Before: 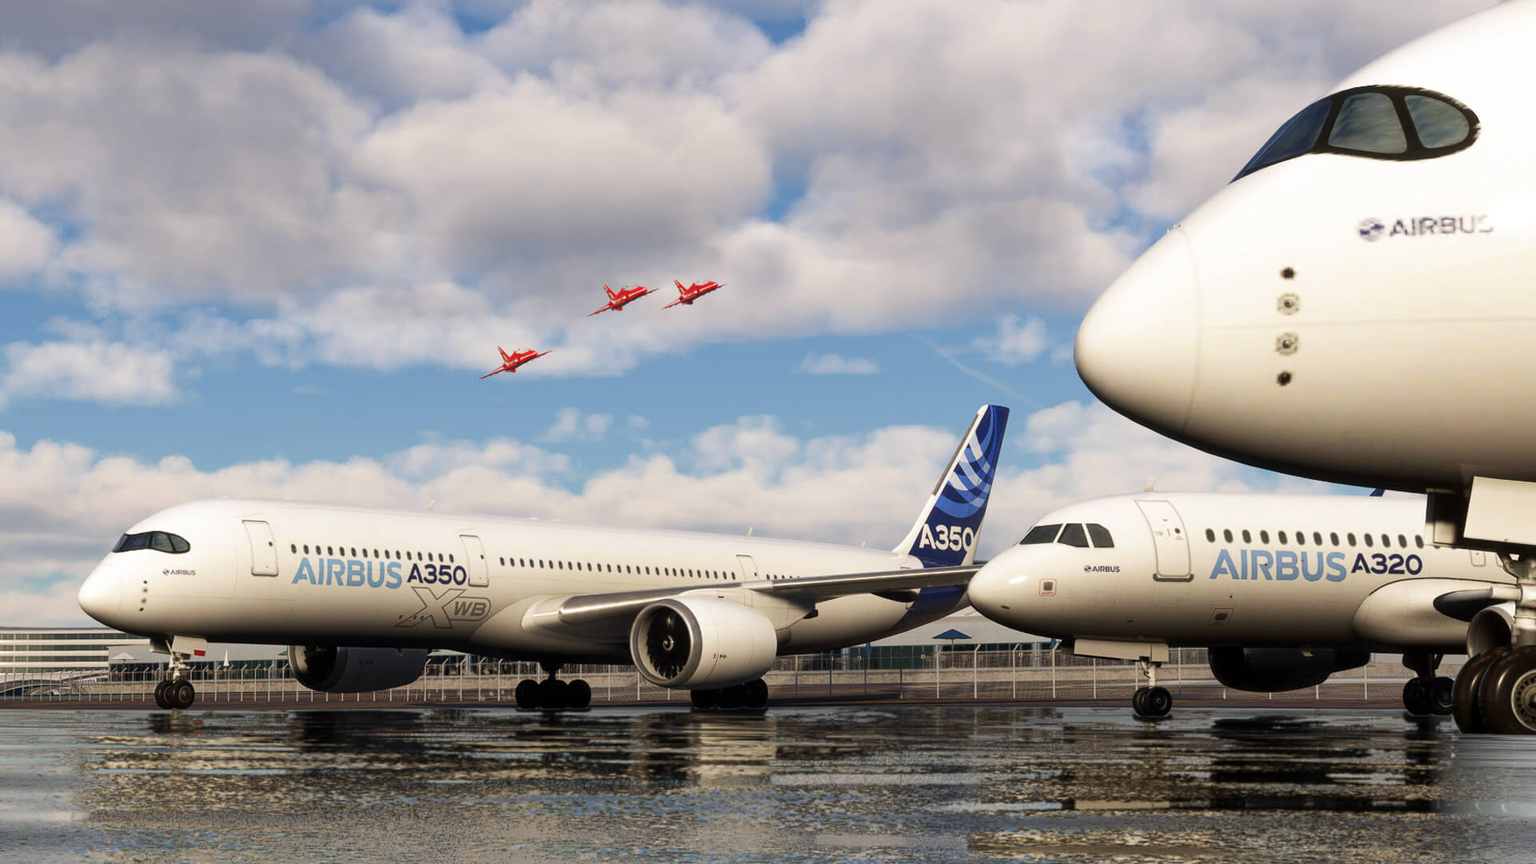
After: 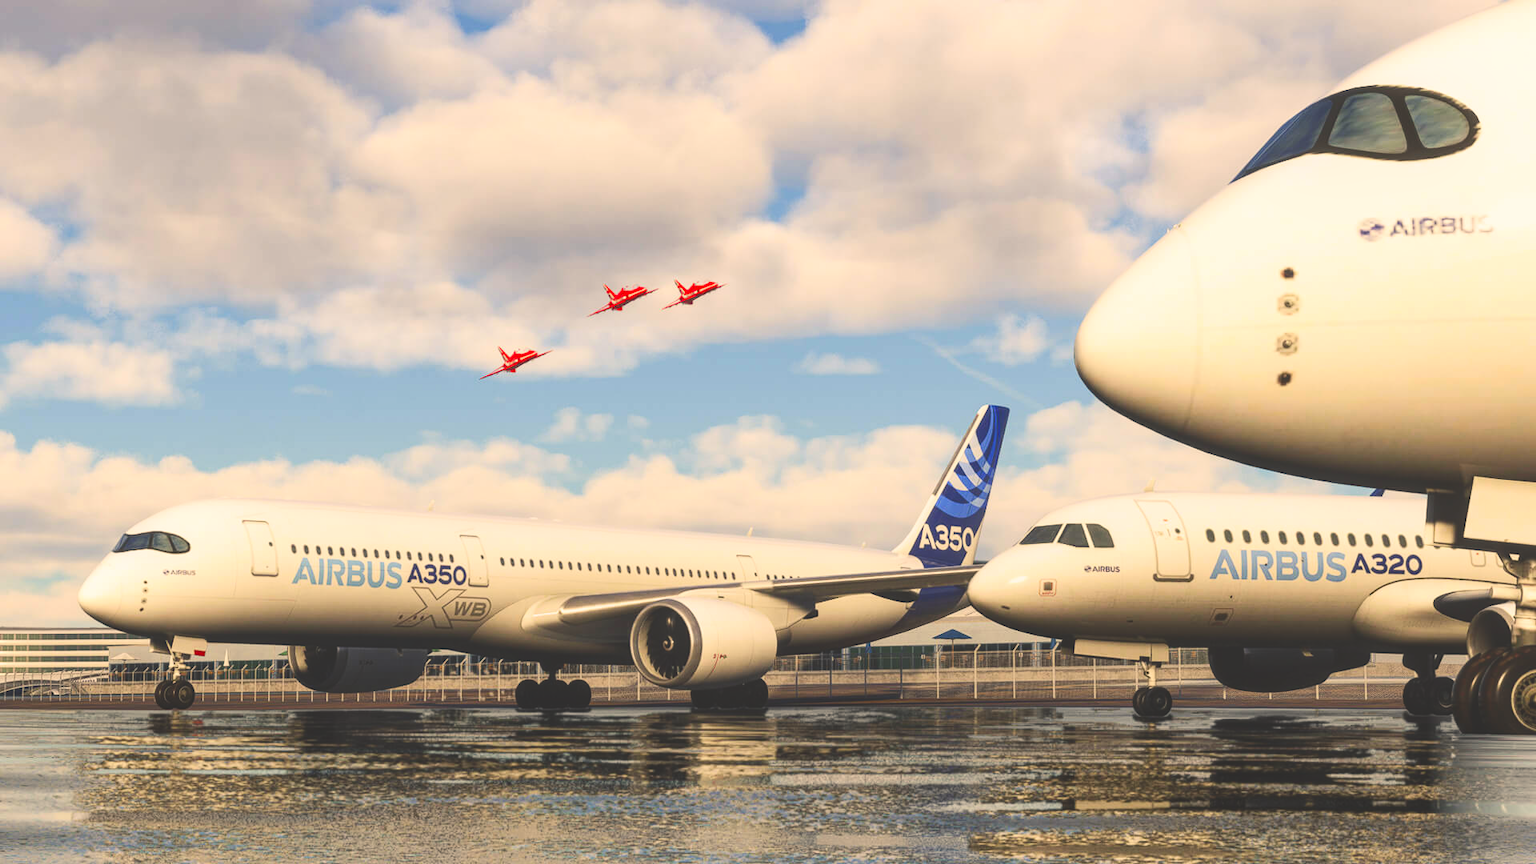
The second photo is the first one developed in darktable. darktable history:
local contrast: detail 110%
contrast brightness saturation: contrast 0.2, brightness 0.15, saturation 0.14
rgb curve: curves: ch2 [(0, 0) (0.567, 0.512) (1, 1)], mode RGB, independent channels
color balance rgb: shadows lift › chroma 2%, shadows lift › hue 247.2°, power › chroma 0.3%, power › hue 25.2°, highlights gain › chroma 3%, highlights gain › hue 60°, global offset › luminance 2%, perceptual saturation grading › global saturation 20%, perceptual saturation grading › highlights -20%, perceptual saturation grading › shadows 30%
